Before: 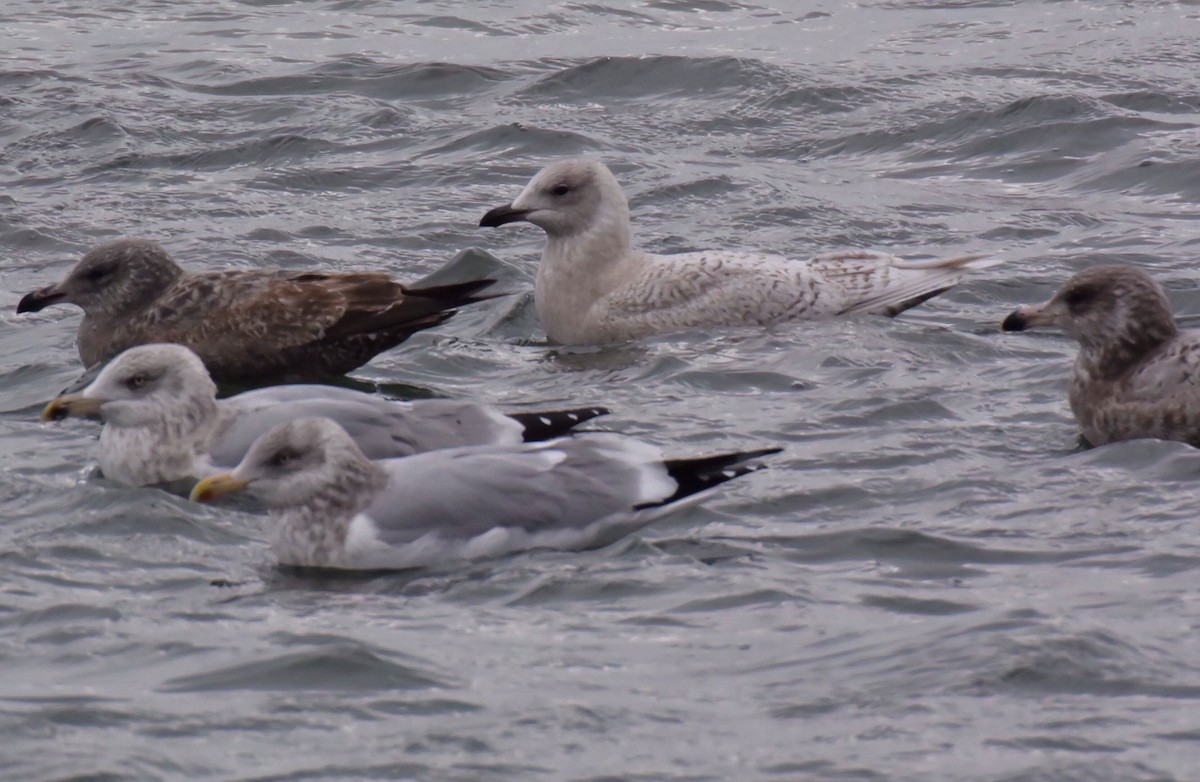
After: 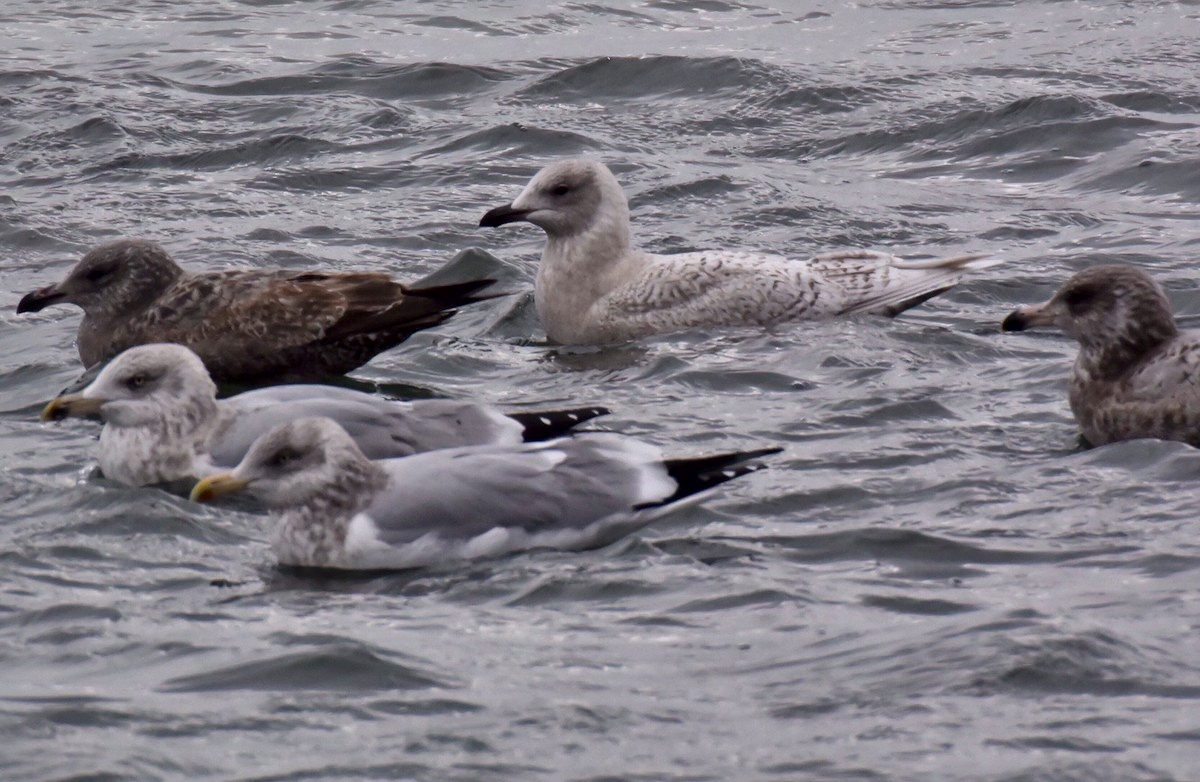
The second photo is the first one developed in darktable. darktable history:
tone equalizer: edges refinement/feathering 500, mask exposure compensation -1.57 EV, preserve details no
local contrast: mode bilateral grid, contrast 21, coarseness 50, detail 159%, midtone range 0.2
